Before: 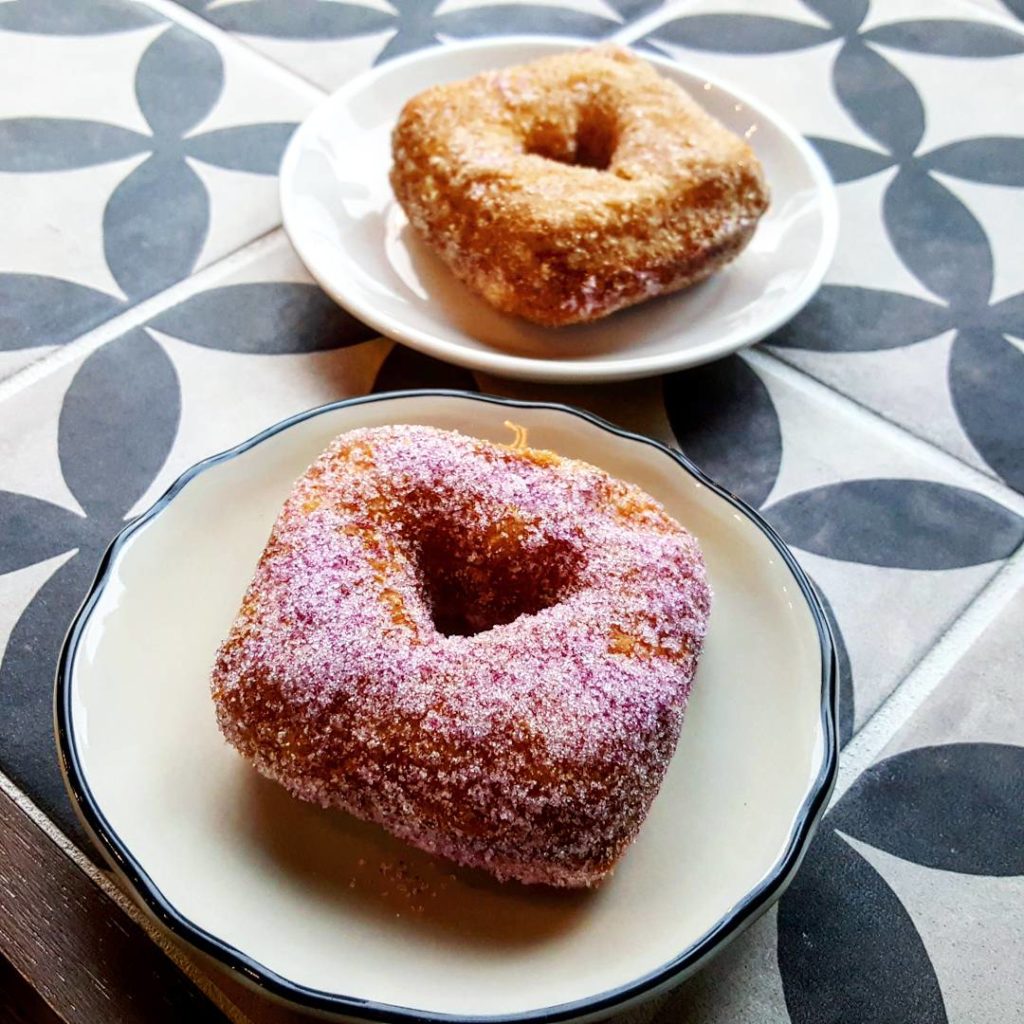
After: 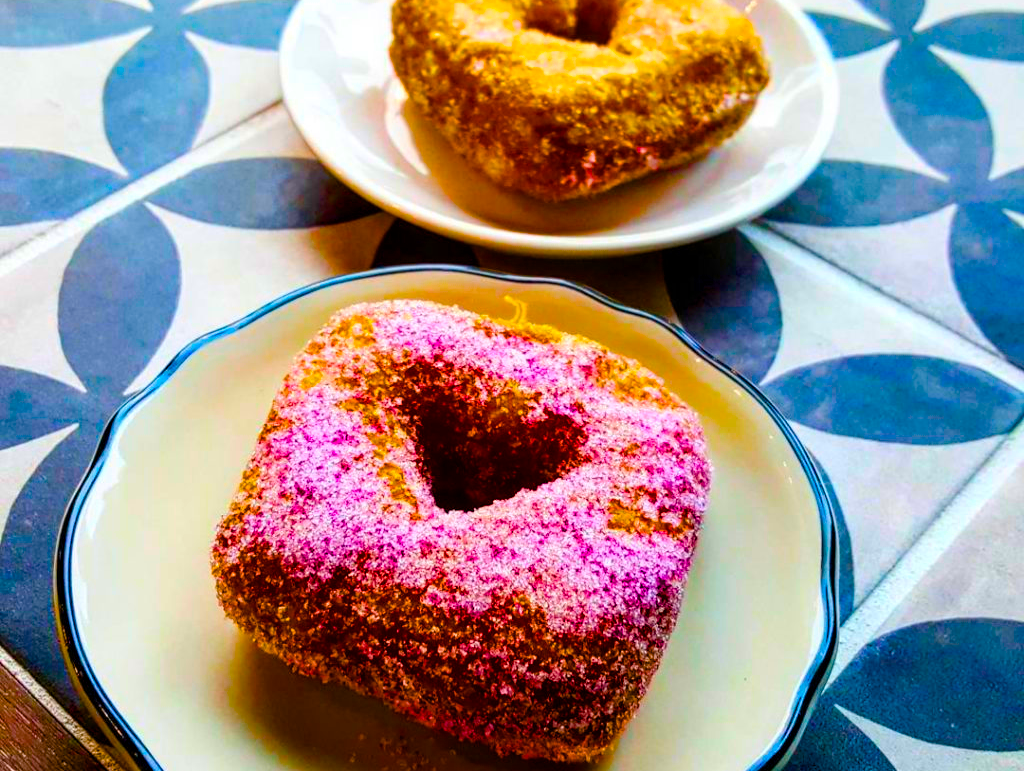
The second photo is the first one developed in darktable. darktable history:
color balance rgb: linear chroma grading › shadows 16.818%, linear chroma grading › highlights 61.697%, linear chroma grading › global chroma 49.497%, perceptual saturation grading › global saturation 34.677%, perceptual saturation grading › highlights -24.801%, perceptual saturation grading › shadows 50.009%, global vibrance 59.872%
crop and rotate: top 12.285%, bottom 12.417%
